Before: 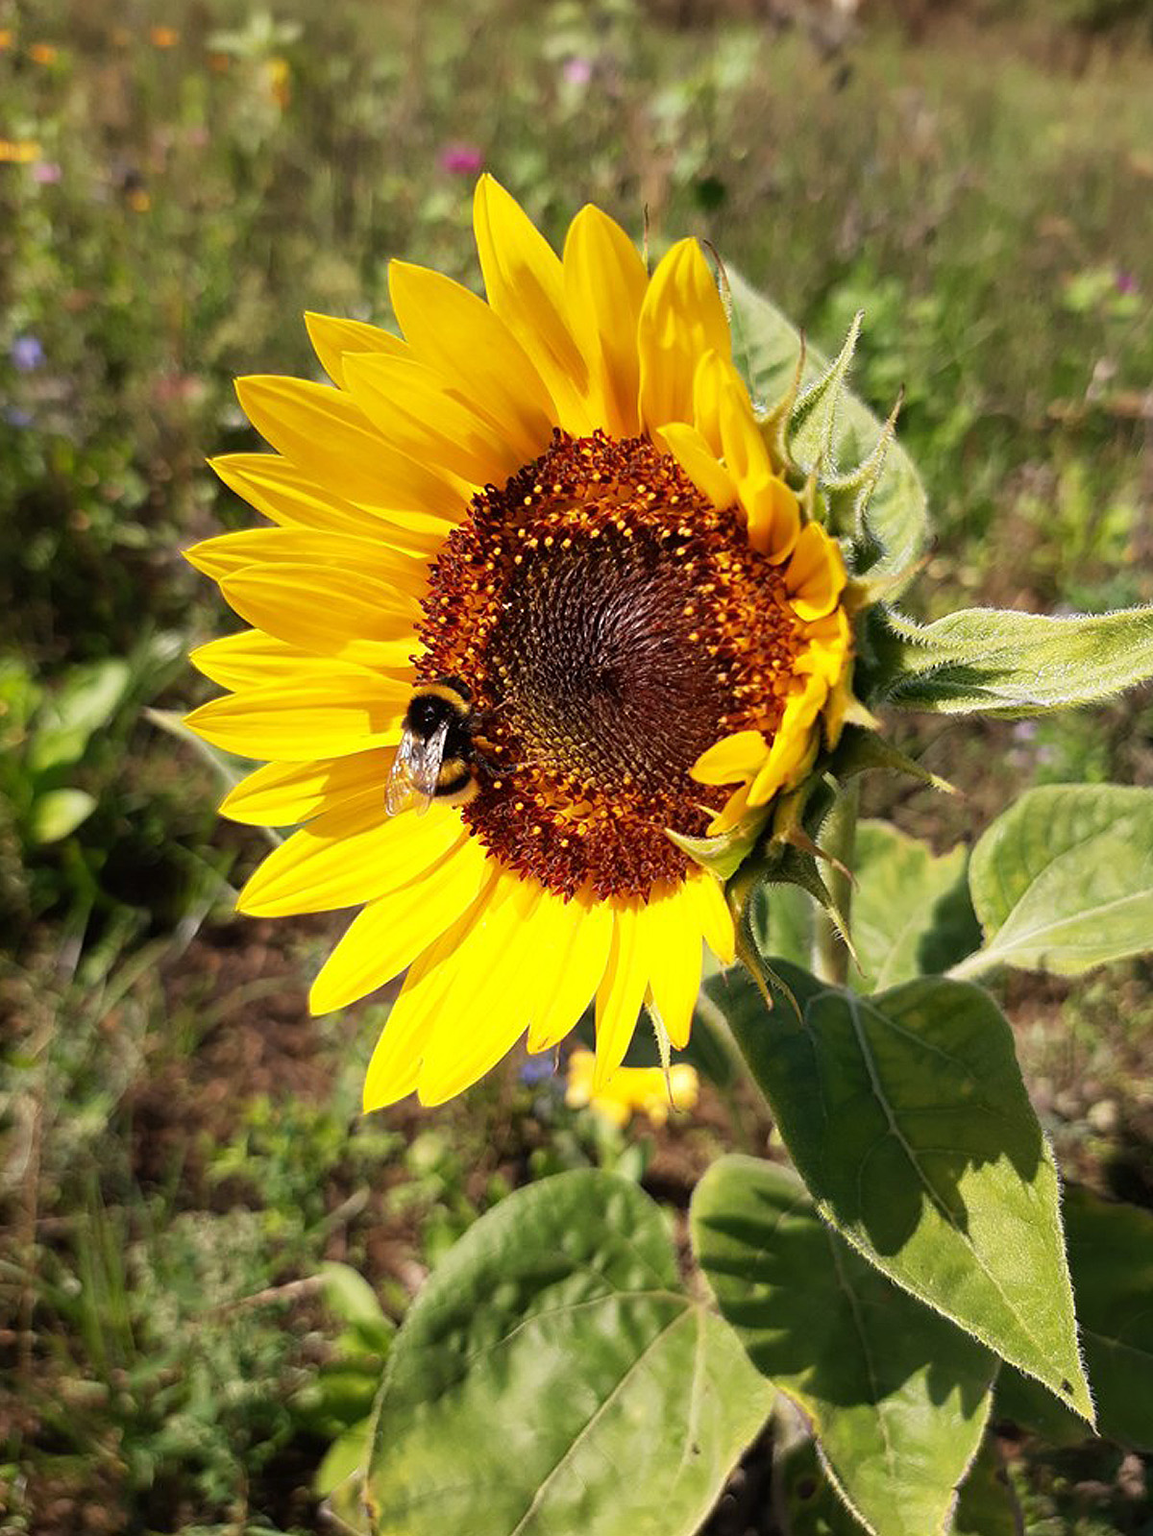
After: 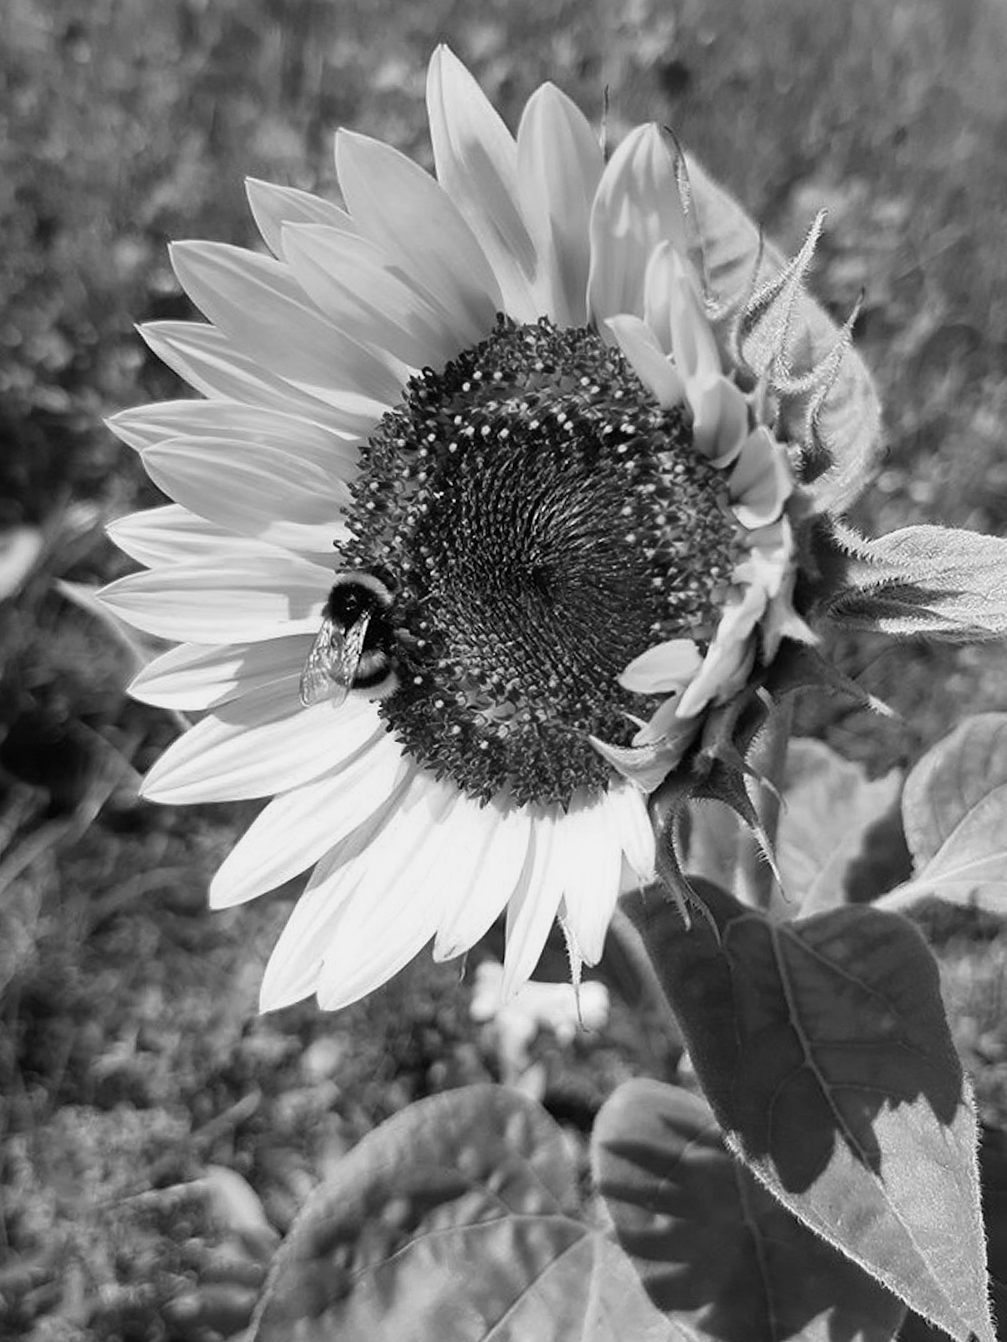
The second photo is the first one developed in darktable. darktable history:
crop and rotate: angle -3.27°, left 5.211%, top 5.211%, right 4.607%, bottom 4.607%
shadows and highlights: shadows 12, white point adjustment 1.2, soften with gaussian
monochrome: a -92.57, b 58.91
white balance: red 1.009, blue 0.985
